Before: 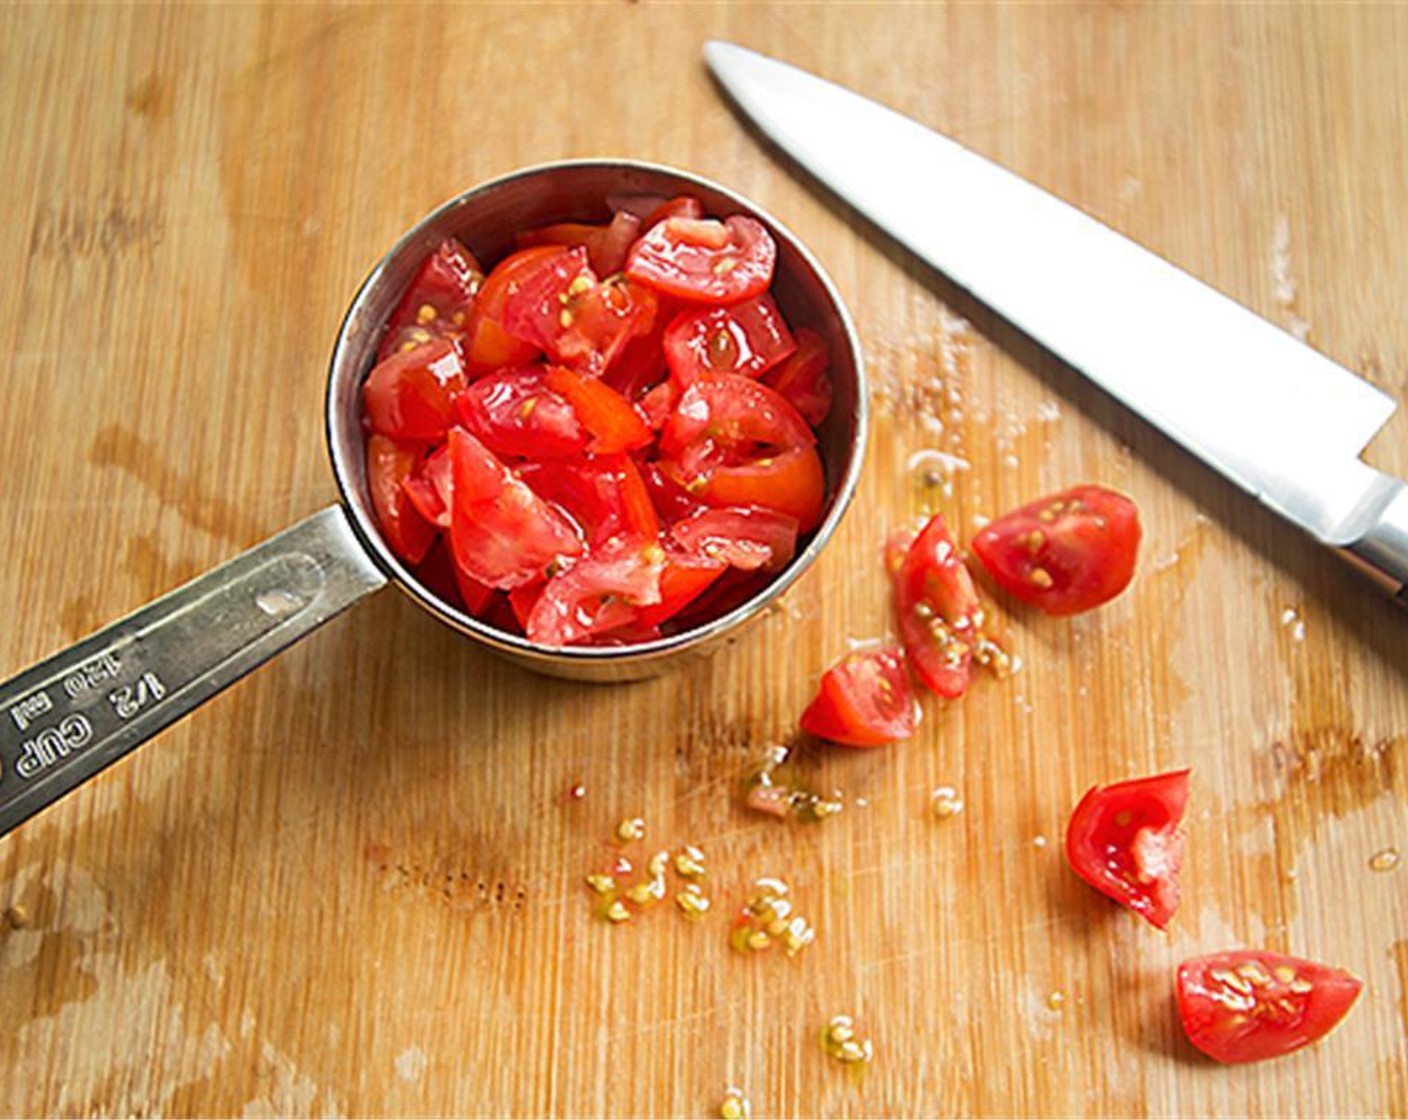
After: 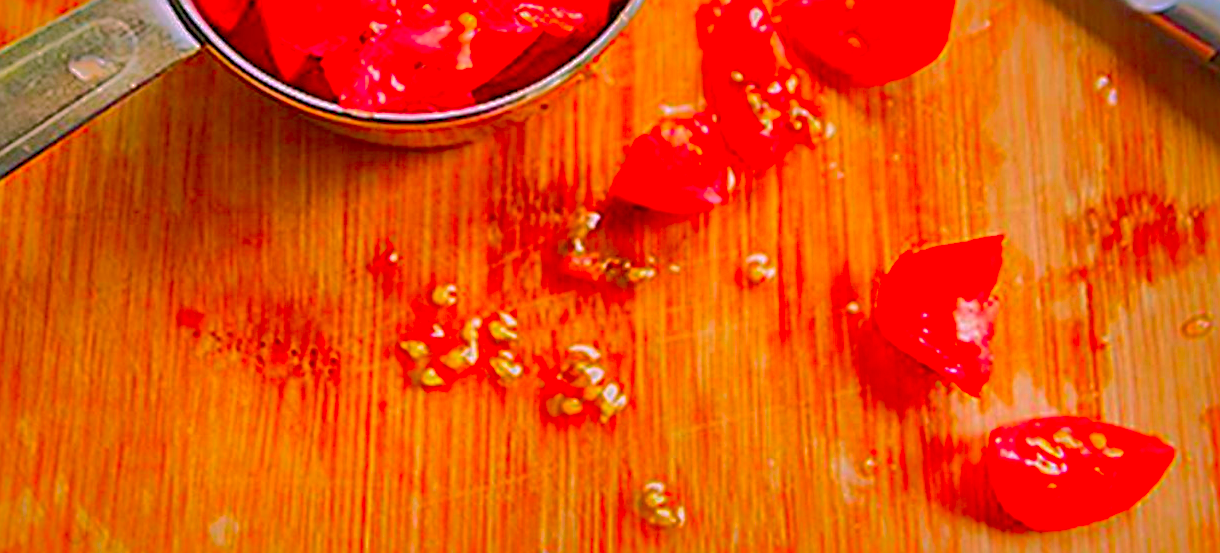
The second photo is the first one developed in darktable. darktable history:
sharpen: on, module defaults
shadows and highlights: shadows 38.17, highlights -75.17
color balance rgb: highlights gain › chroma 1.501%, highlights gain › hue 307.03°, perceptual saturation grading › global saturation 0.387%, contrast -10.517%
color correction: highlights a* 1.54, highlights b* -1.69, saturation 2.53
crop and rotate: left 13.309%, top 47.681%, bottom 2.891%
